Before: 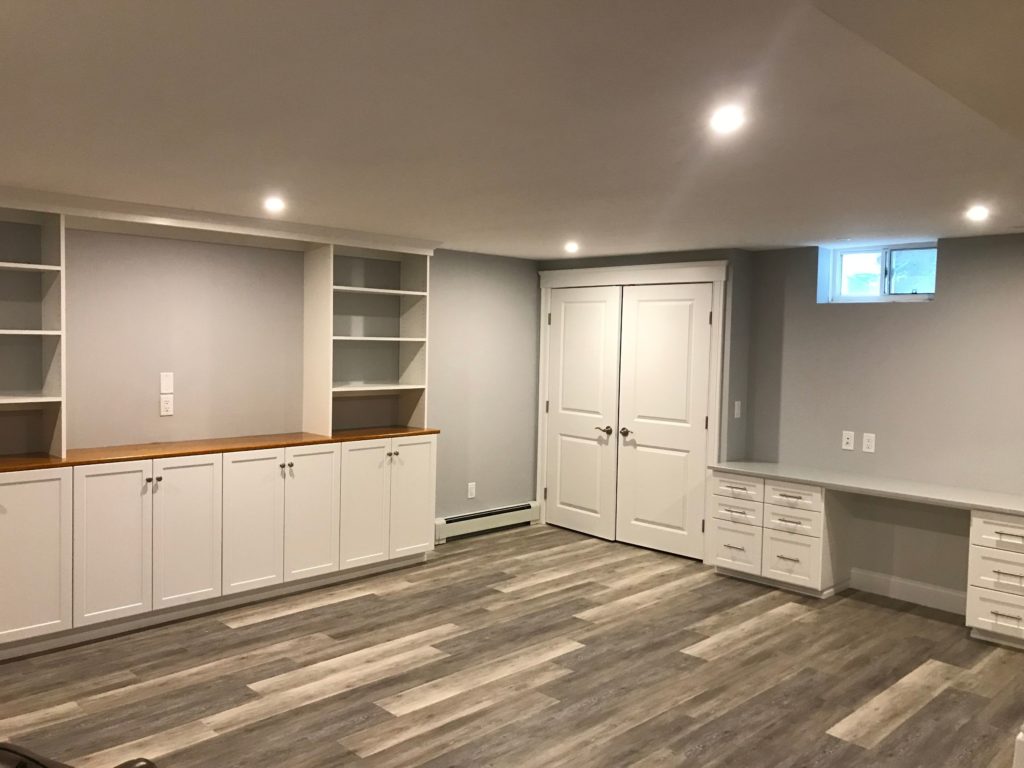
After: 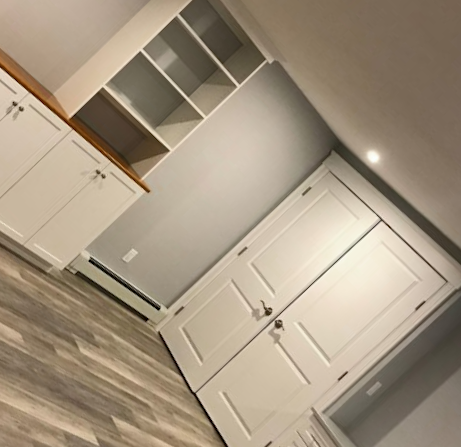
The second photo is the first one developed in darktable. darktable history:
crop and rotate: angle -45.48°, top 16.336%, right 0.905%, bottom 11.617%
color zones: curves: ch0 [(0, 0.425) (0.143, 0.422) (0.286, 0.42) (0.429, 0.419) (0.571, 0.419) (0.714, 0.42) (0.857, 0.422) (1, 0.425)]
